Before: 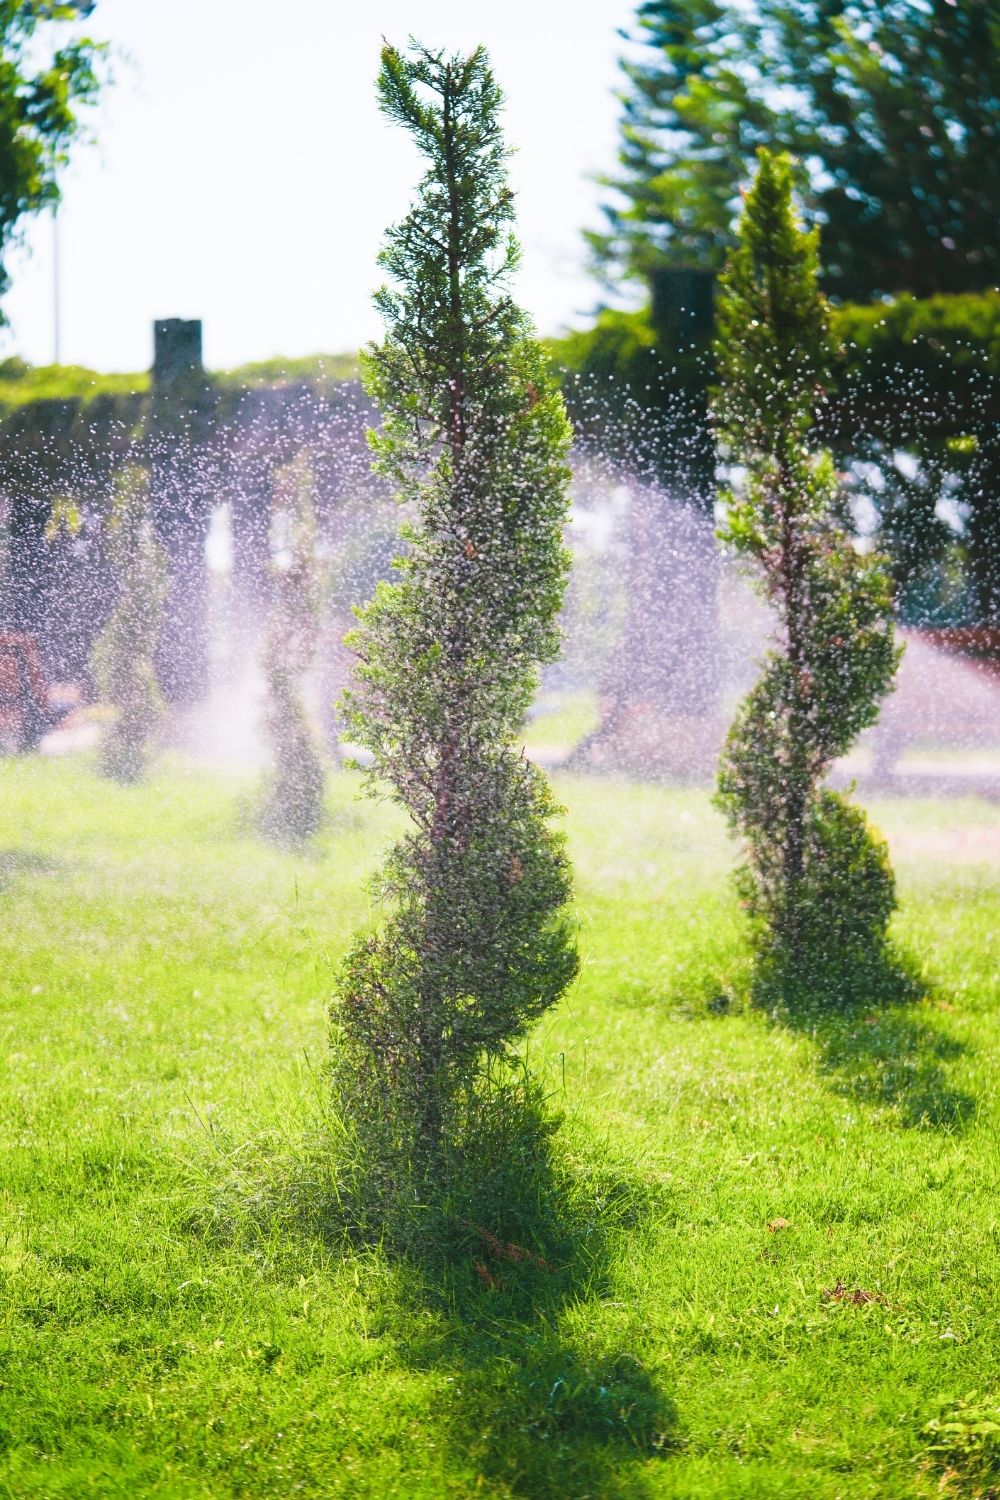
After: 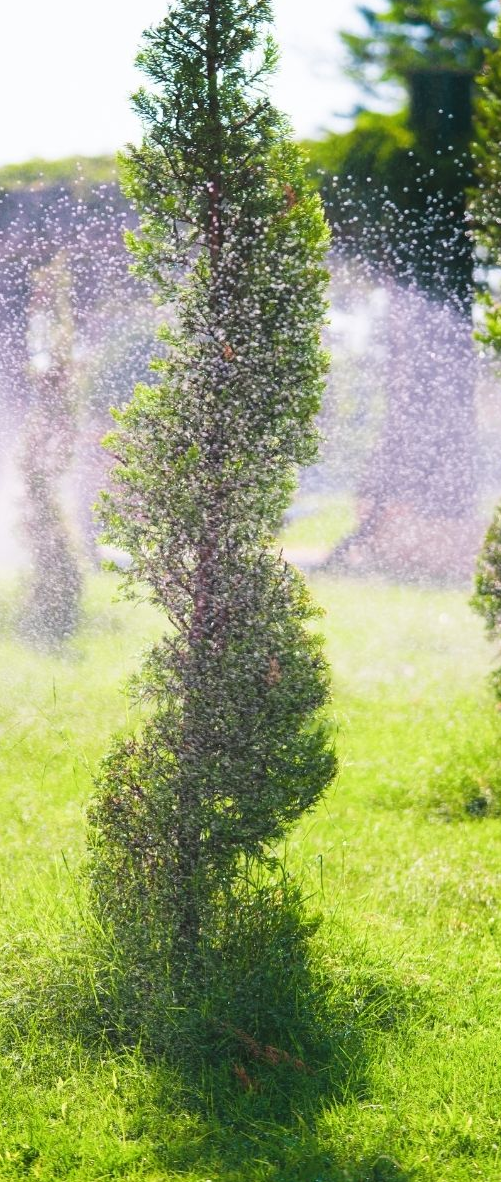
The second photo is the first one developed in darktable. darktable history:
crop and rotate: angle 0.013°, left 24.214%, top 13.234%, right 25.611%, bottom 7.921%
